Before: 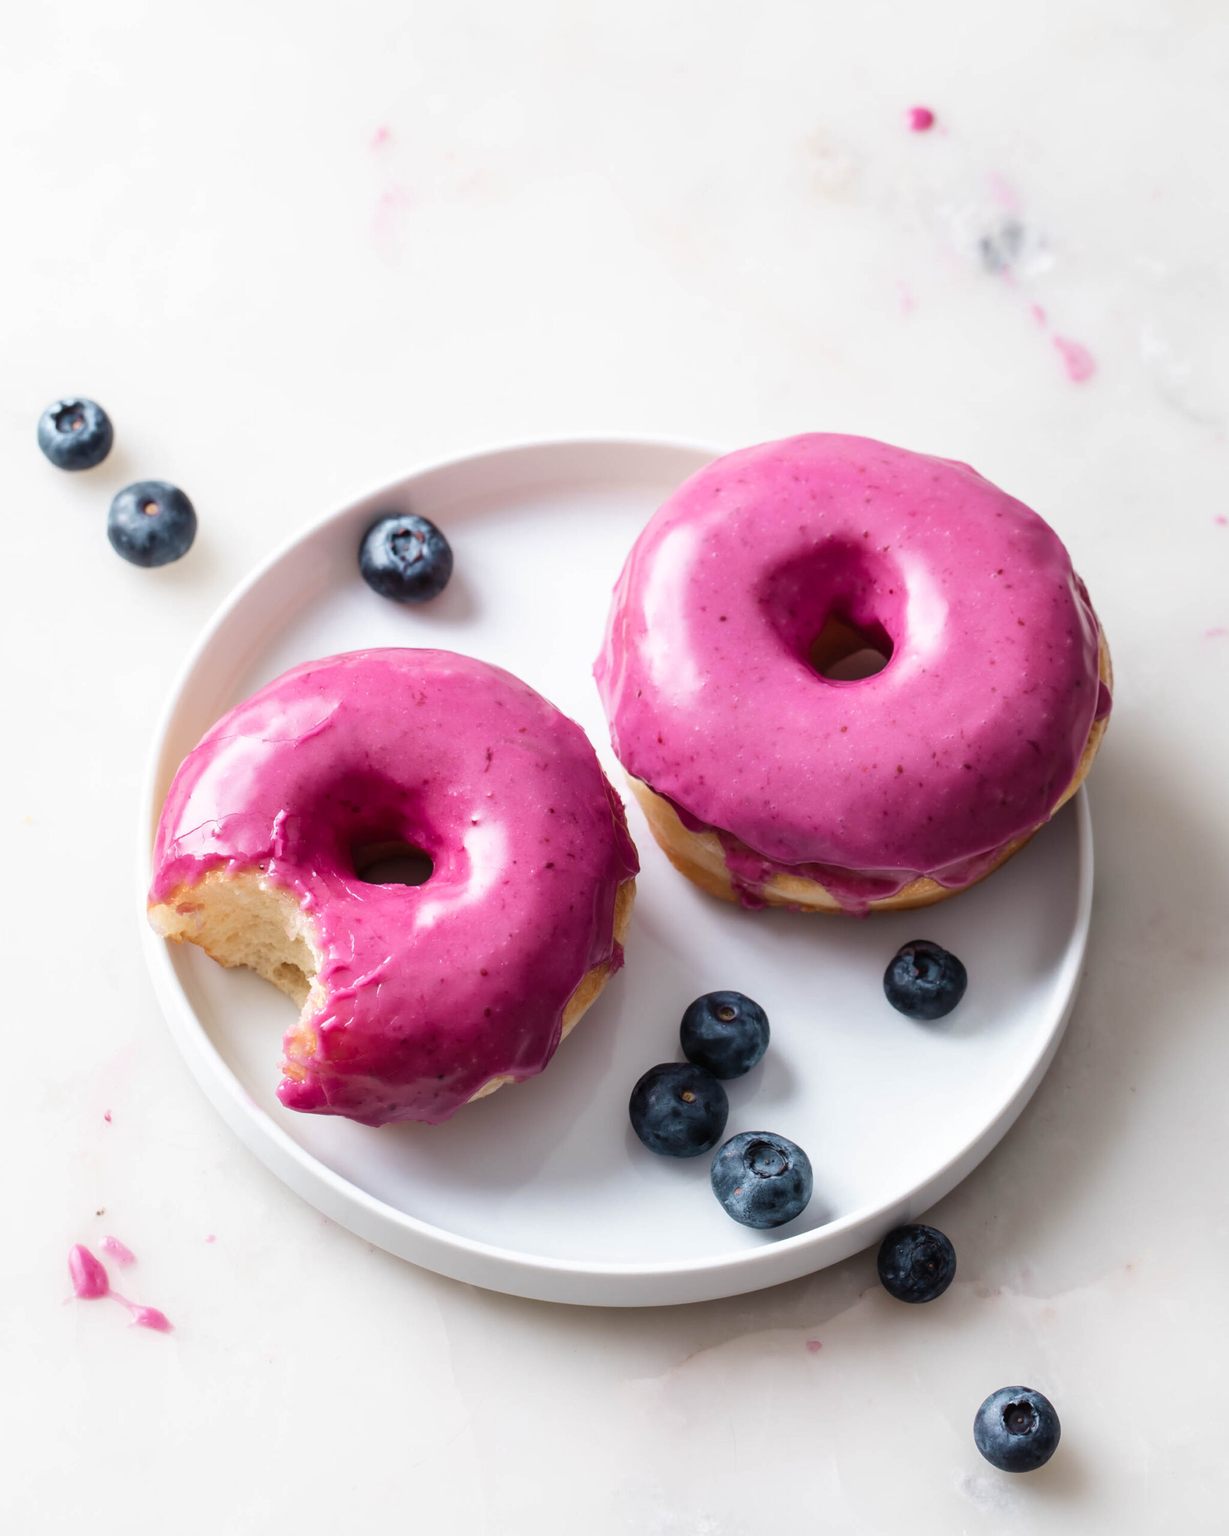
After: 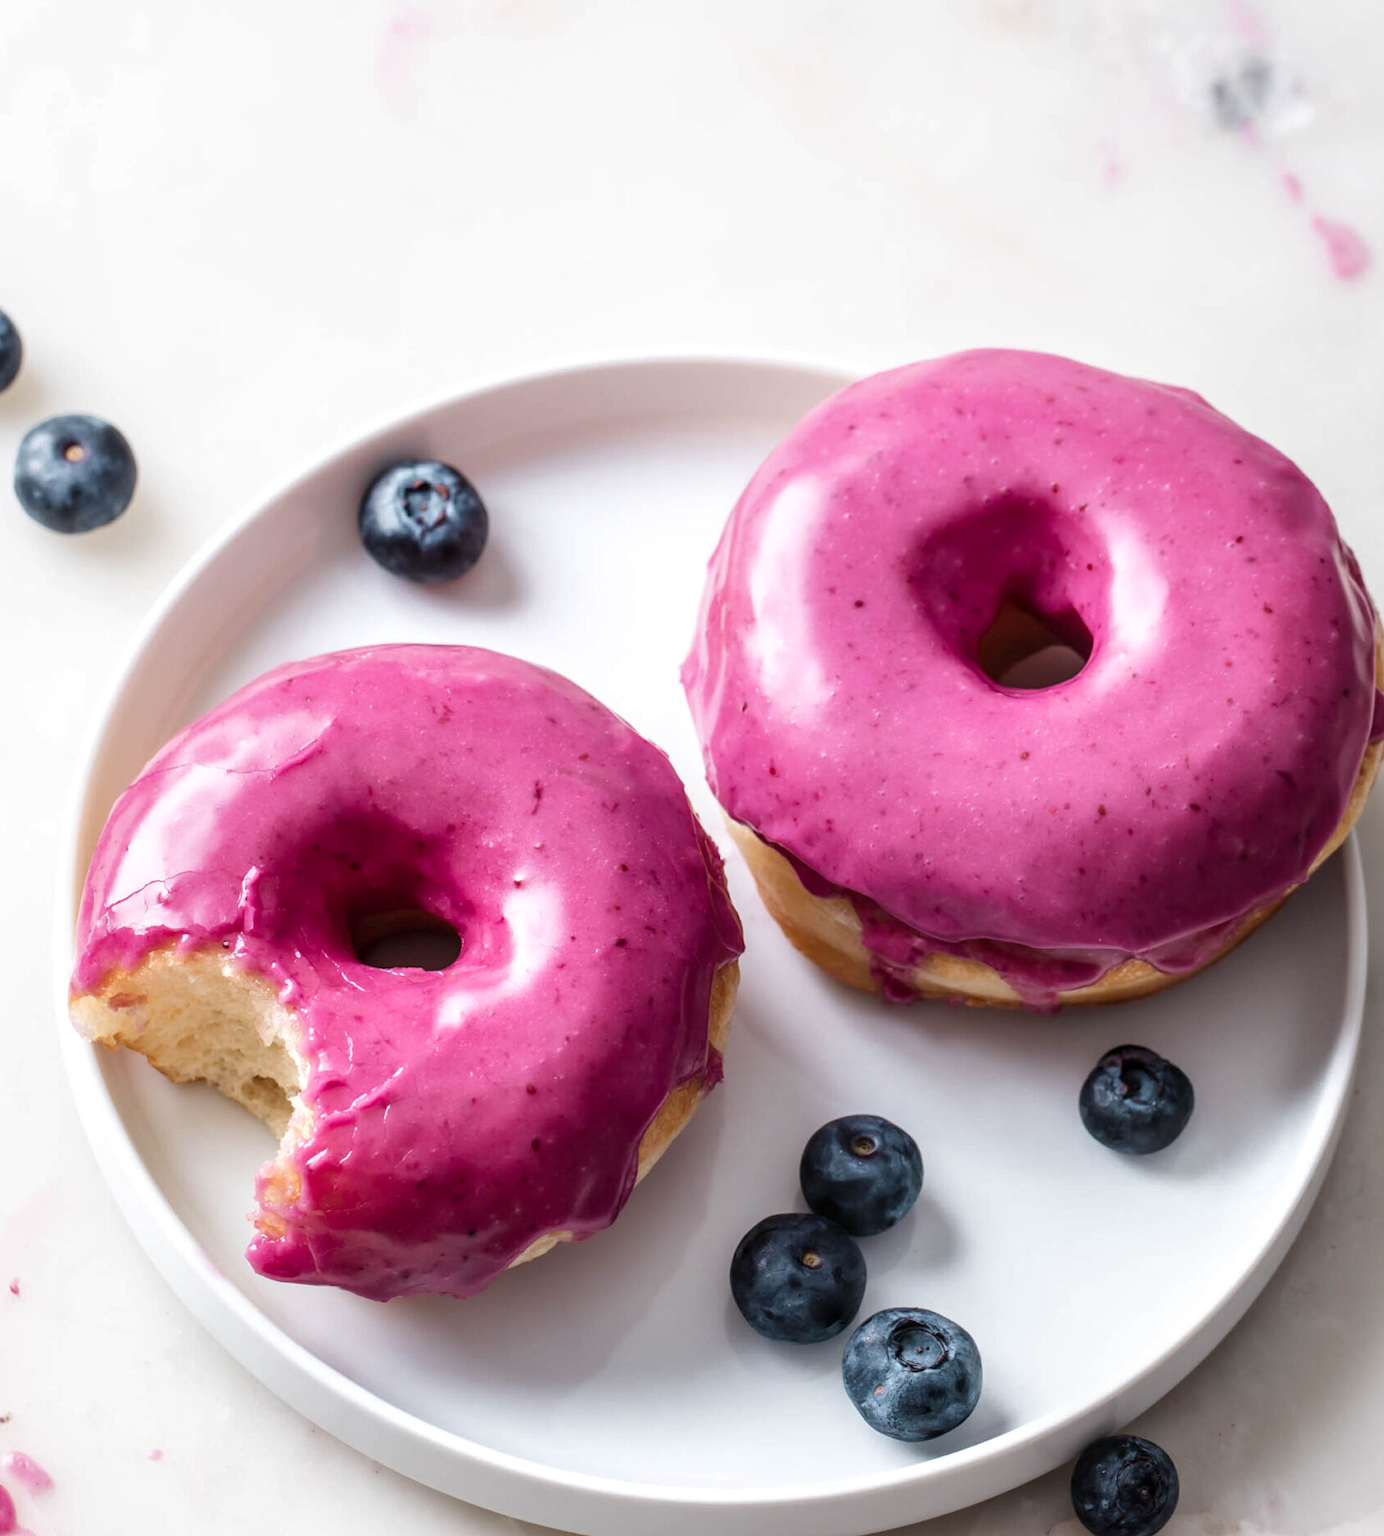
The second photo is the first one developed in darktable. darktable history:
local contrast: on, module defaults
crop: left 7.911%, top 11.659%, right 9.967%, bottom 15.459%
